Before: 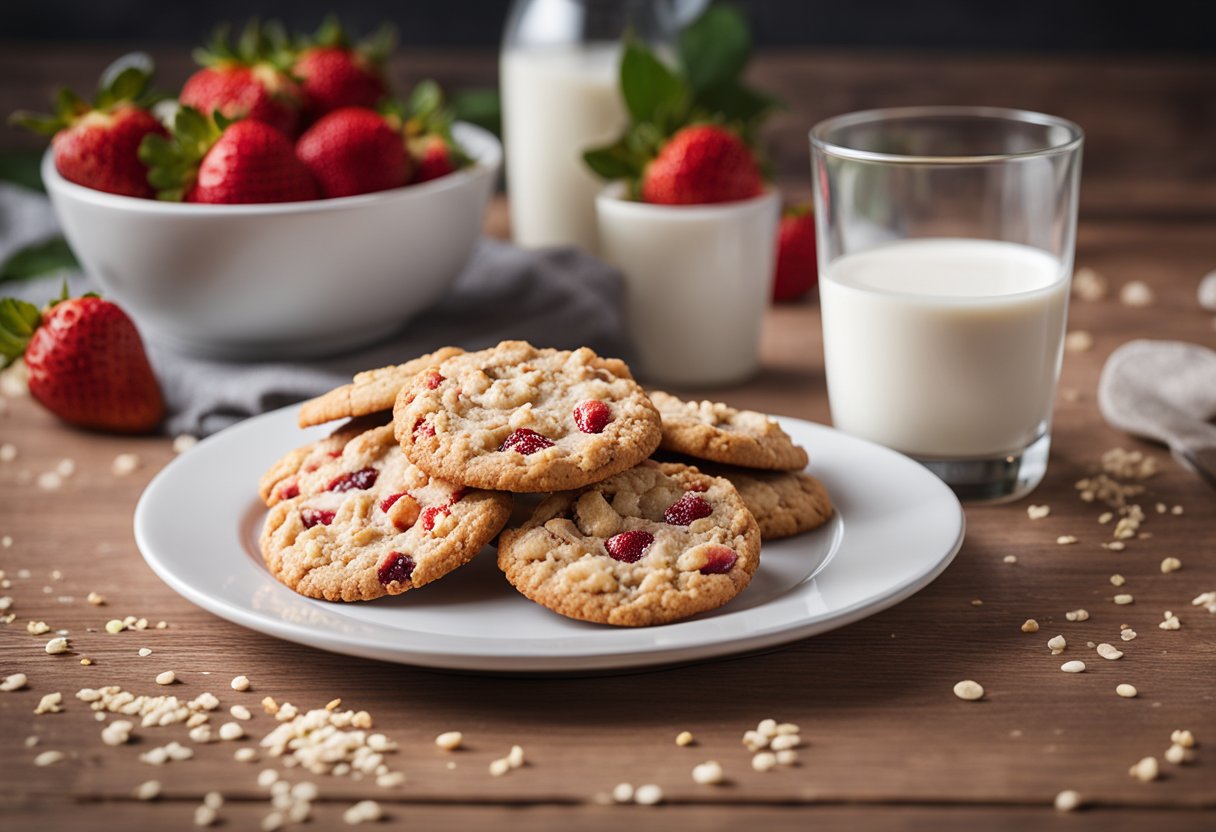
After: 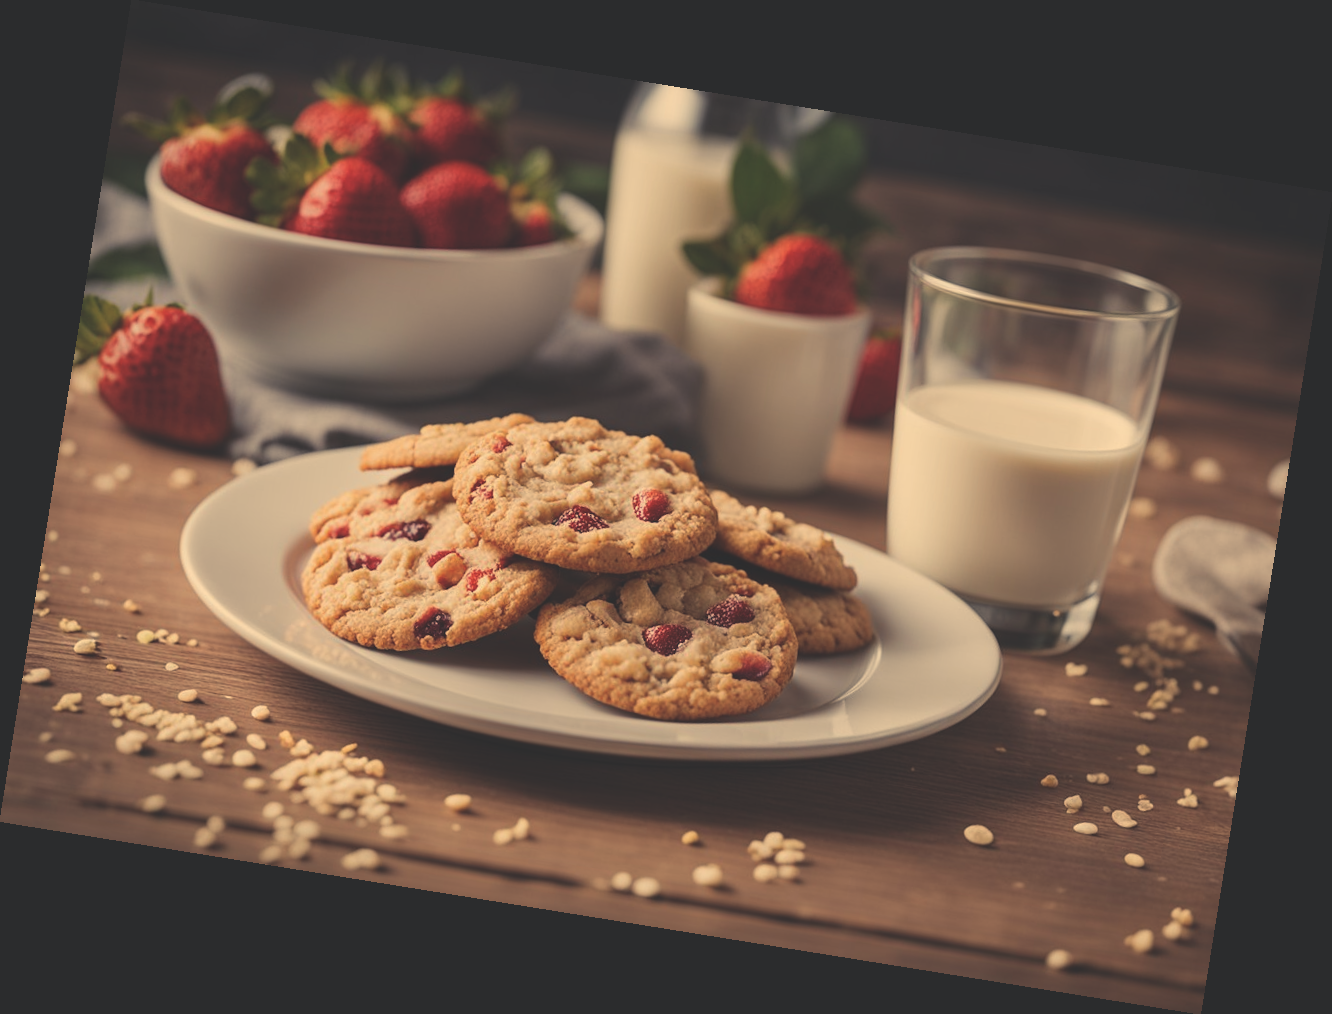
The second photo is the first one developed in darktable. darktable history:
white balance: red 1.127, blue 0.943
color balance rgb: shadows lift › chroma 2%, shadows lift › hue 263°, highlights gain › chroma 8%, highlights gain › hue 84°, linear chroma grading › global chroma -15%, saturation formula JzAzBz (2021)
exposure: black level correction -0.036, exposure -0.497 EV, compensate highlight preservation false
rotate and perspective: rotation 9.12°, automatic cropping off
